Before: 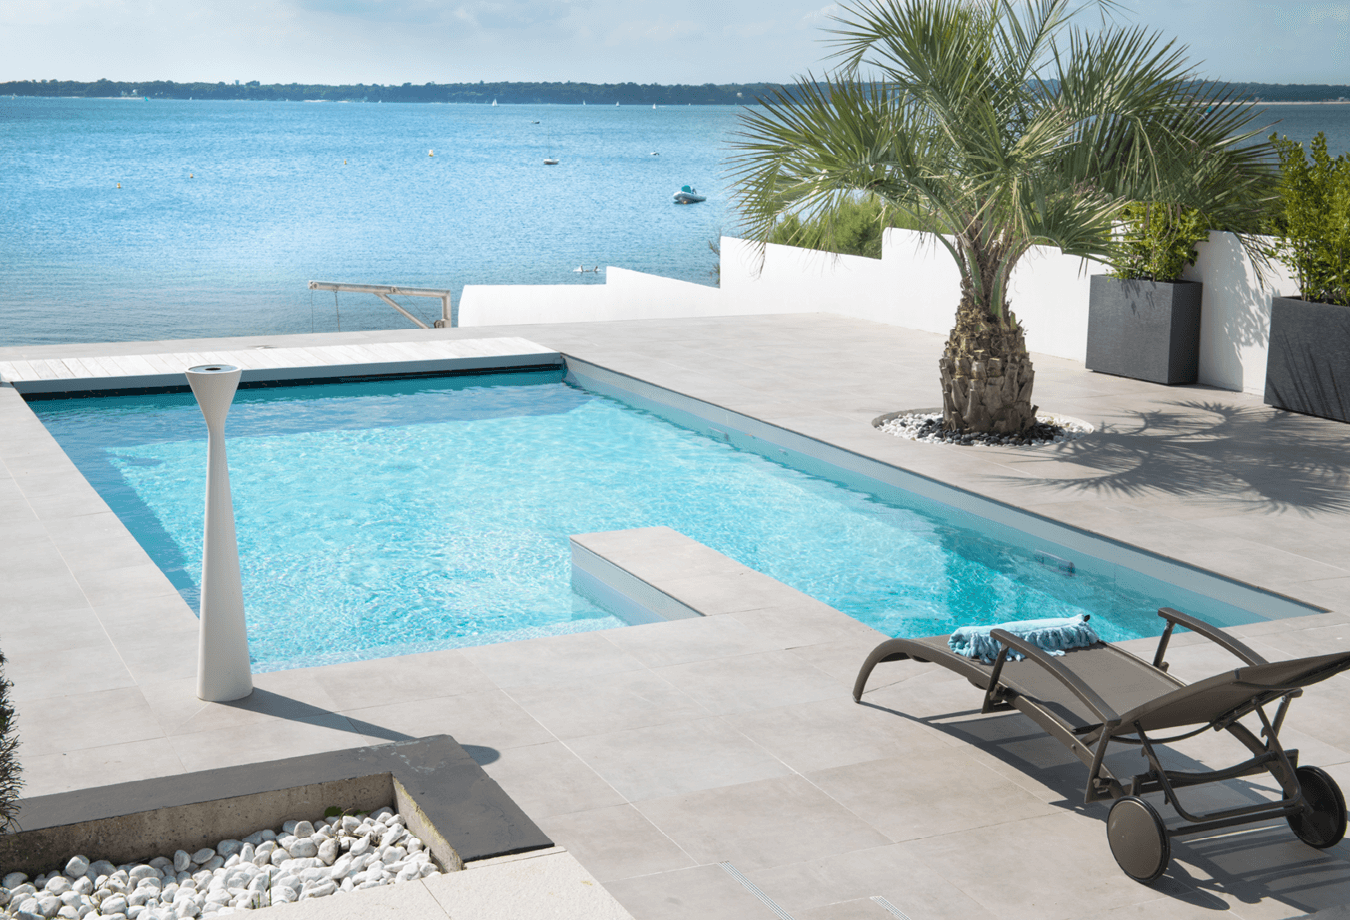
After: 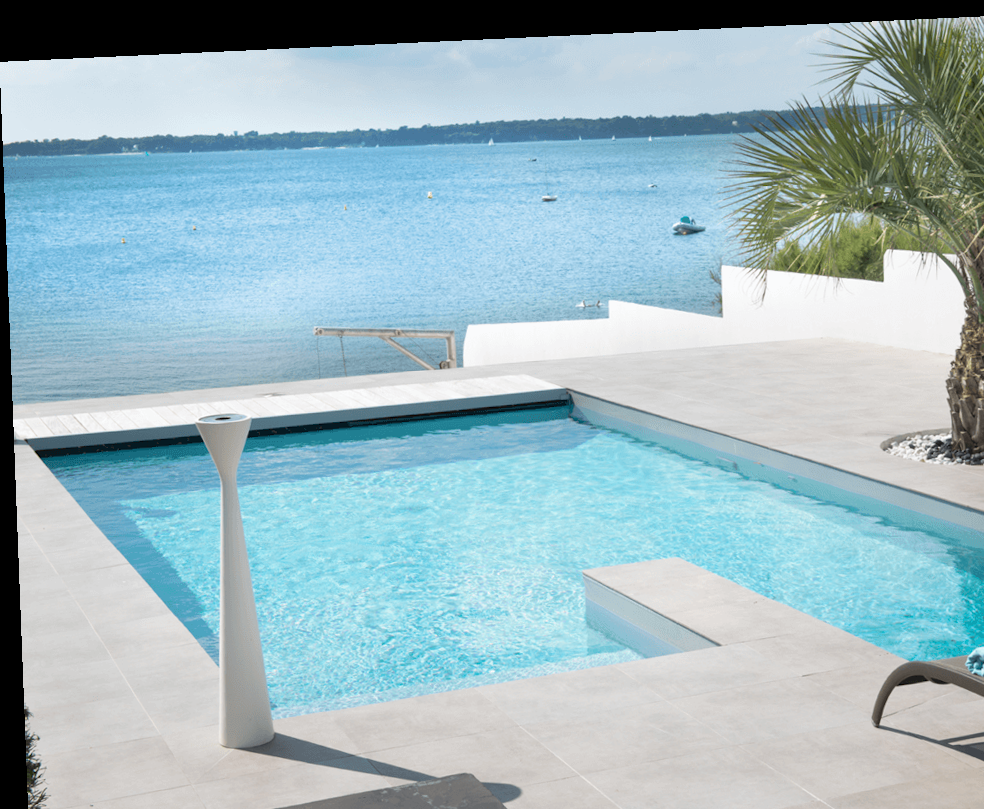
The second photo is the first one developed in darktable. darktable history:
crop: right 28.885%, bottom 16.626%
white balance: emerald 1
rotate and perspective: rotation -2.22°, lens shift (horizontal) -0.022, automatic cropping off
tone equalizer: on, module defaults
